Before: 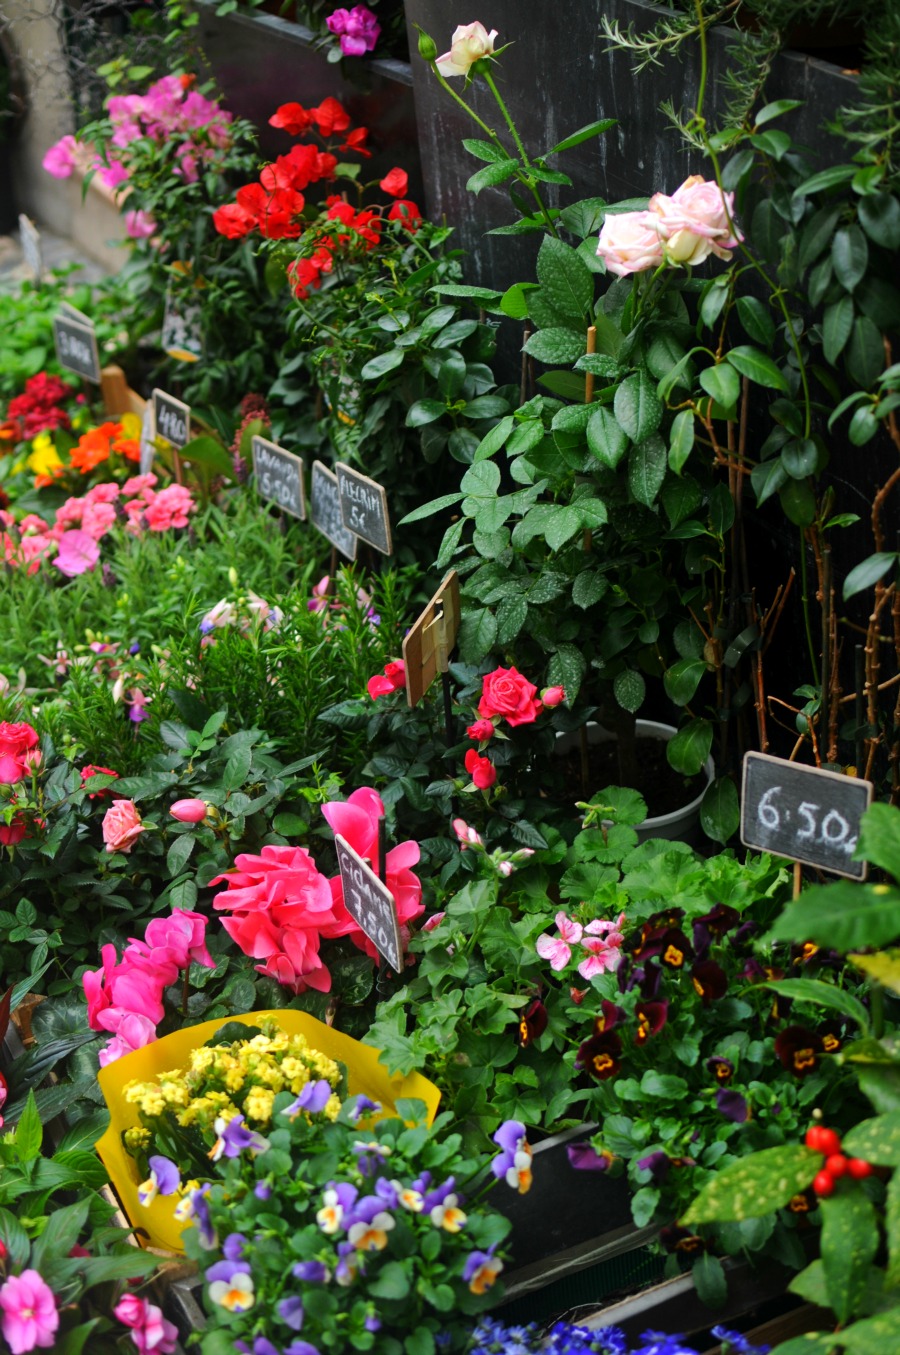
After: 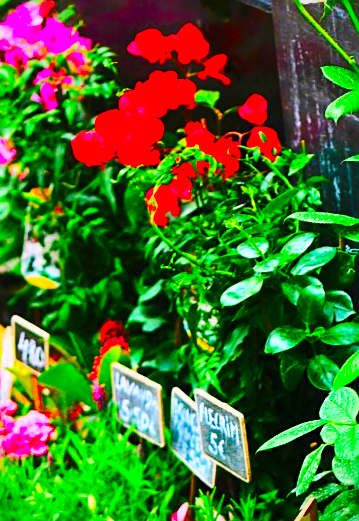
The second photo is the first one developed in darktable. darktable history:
crop: left 15.704%, top 5.436%, right 44.403%, bottom 56.098%
color correction: highlights a* 1.54, highlights b* -1.66, saturation 2.51
contrast brightness saturation: contrast 0.201, brightness 0.164, saturation 0.22
base curve: curves: ch0 [(0, 0) (0.028, 0.03) (0.105, 0.232) (0.387, 0.748) (0.754, 0.968) (1, 1)], preserve colors none
sharpen: on, module defaults
vignetting: fall-off radius 93.87%
